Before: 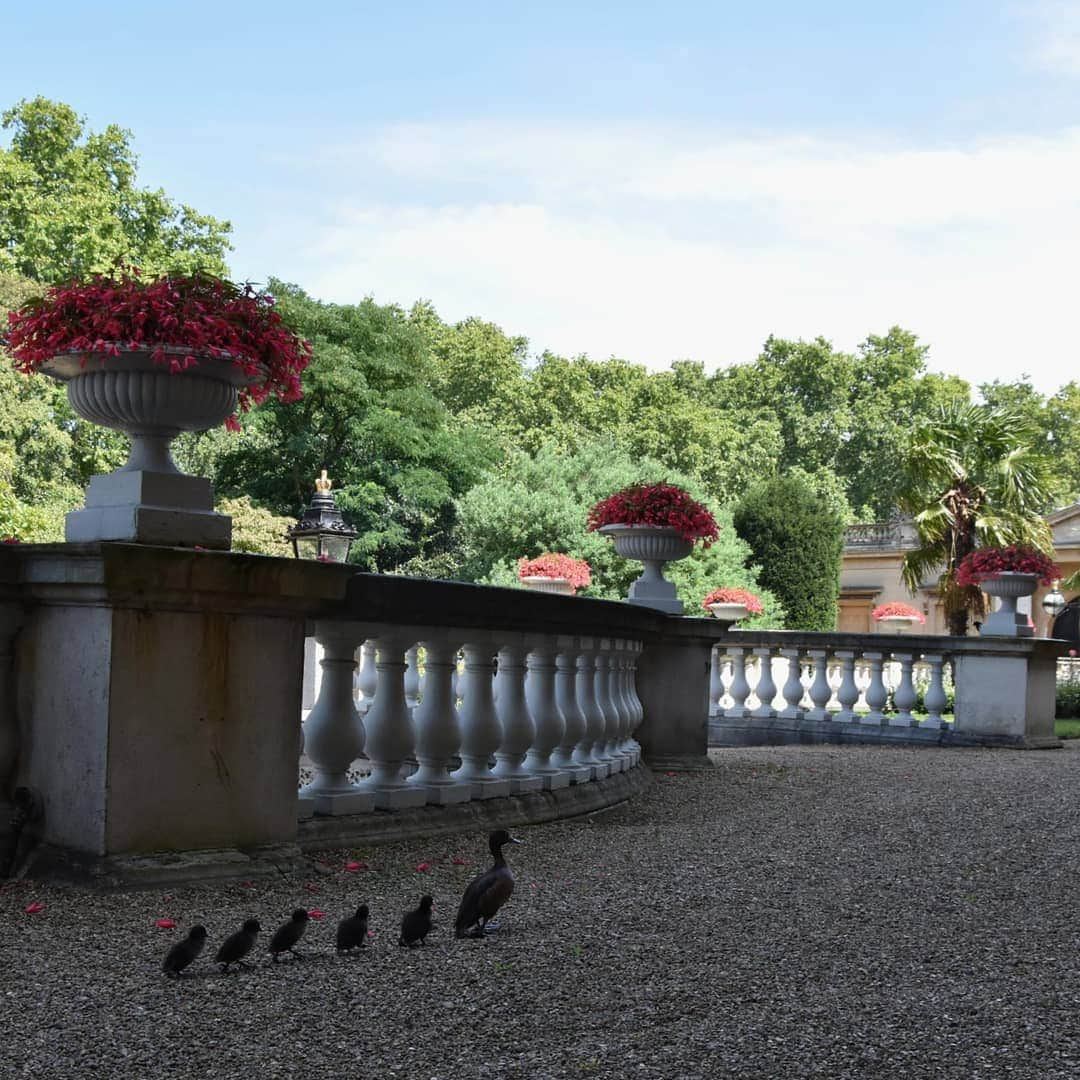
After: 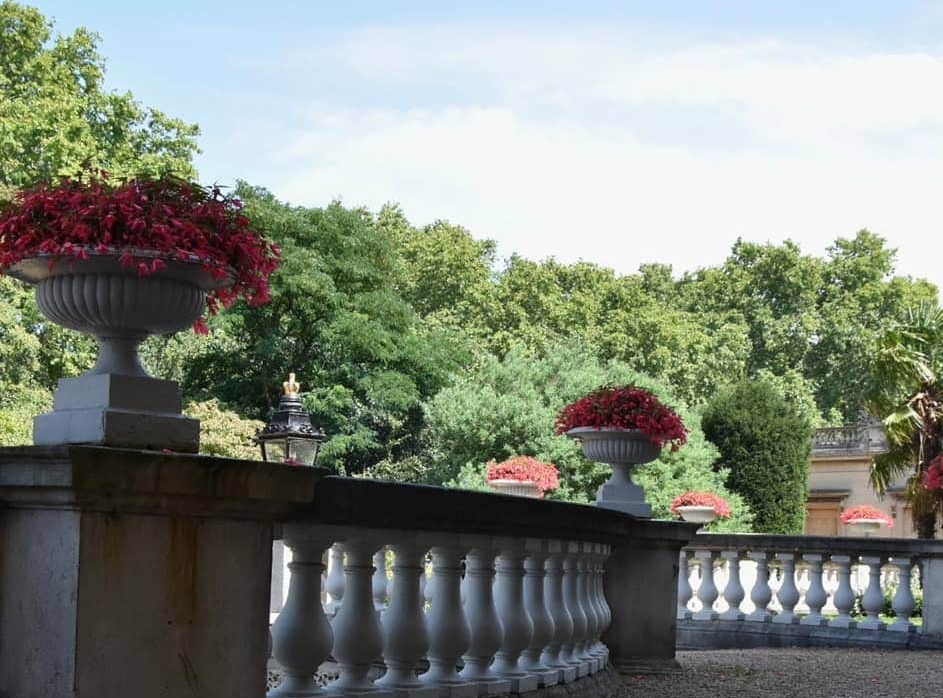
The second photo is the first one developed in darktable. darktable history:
crop: left 2.98%, top 9.002%, right 9.654%, bottom 26.299%
